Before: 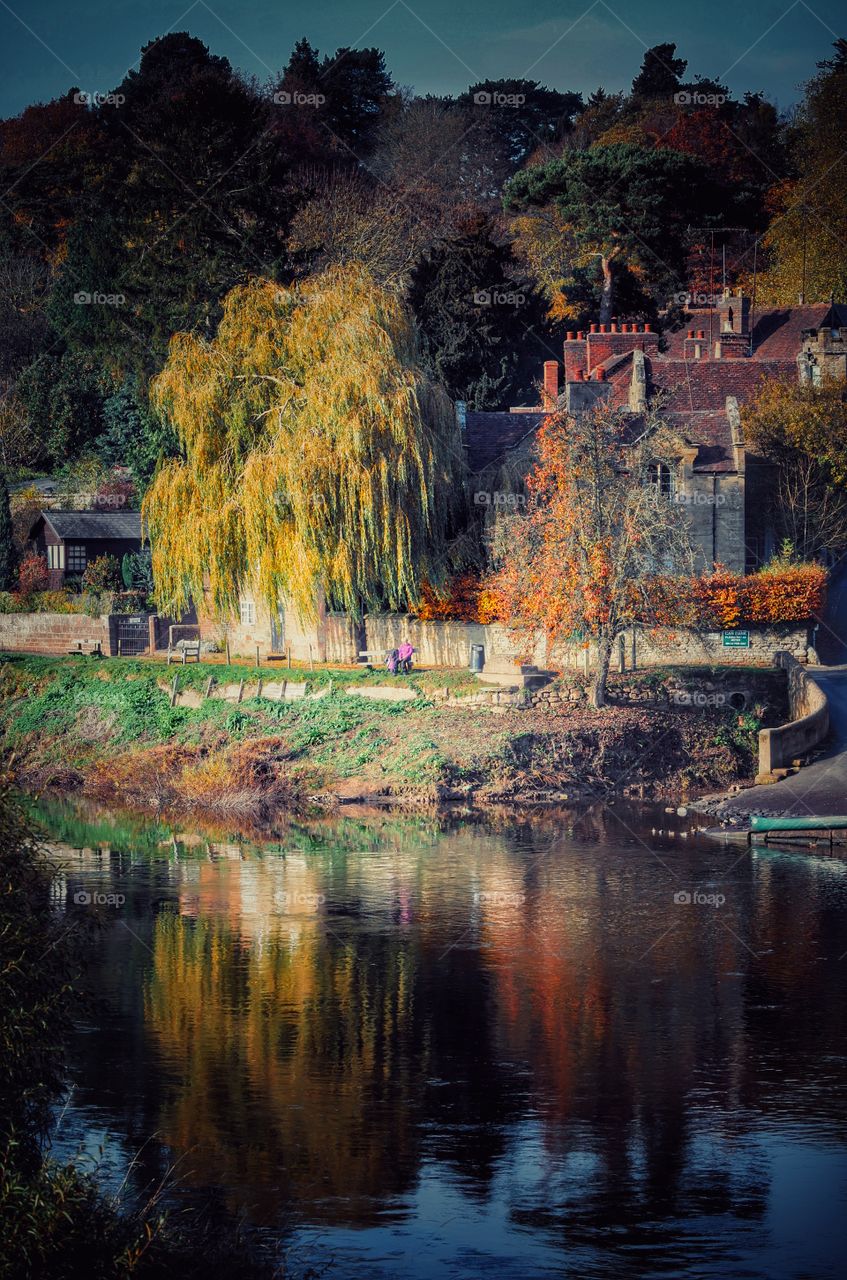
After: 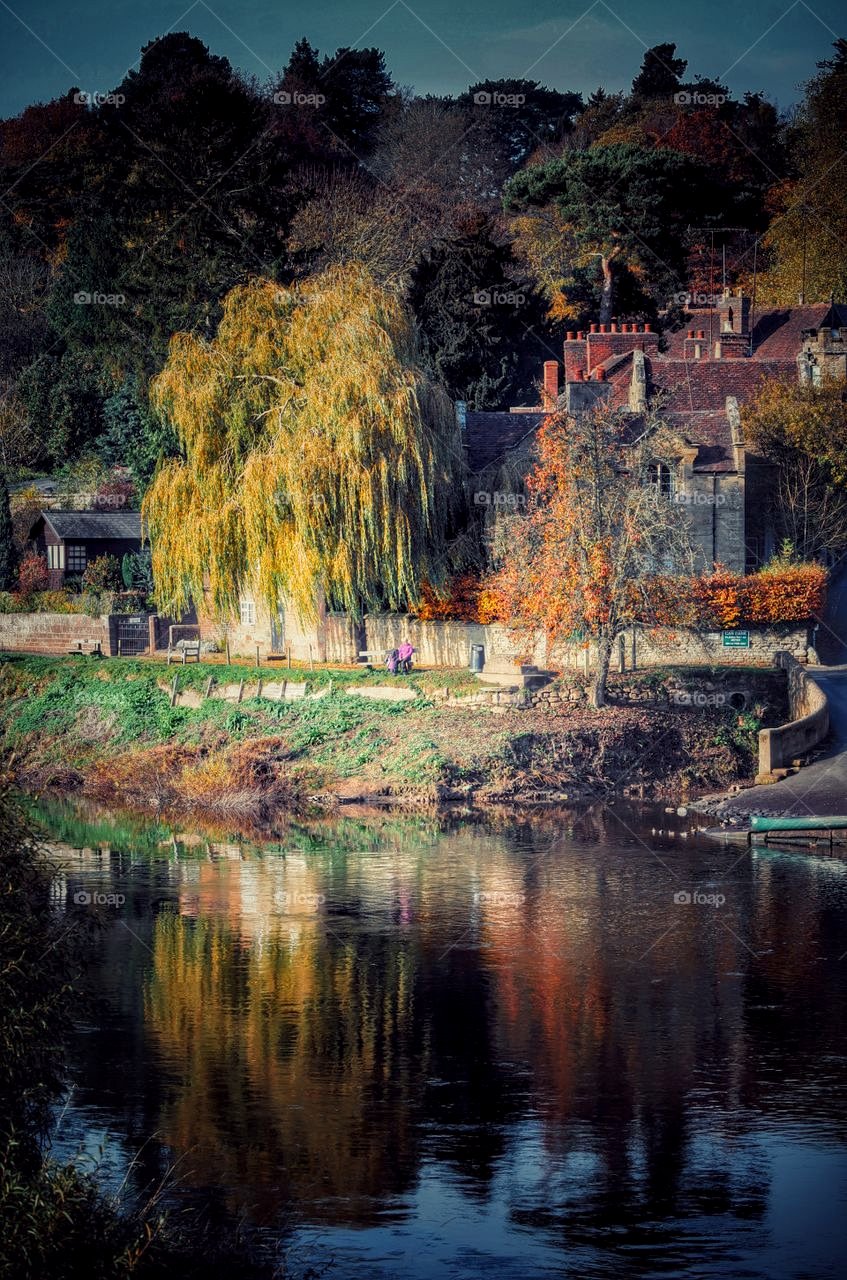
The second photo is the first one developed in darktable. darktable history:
local contrast: highlights 106%, shadows 102%, detail 131%, midtone range 0.2
